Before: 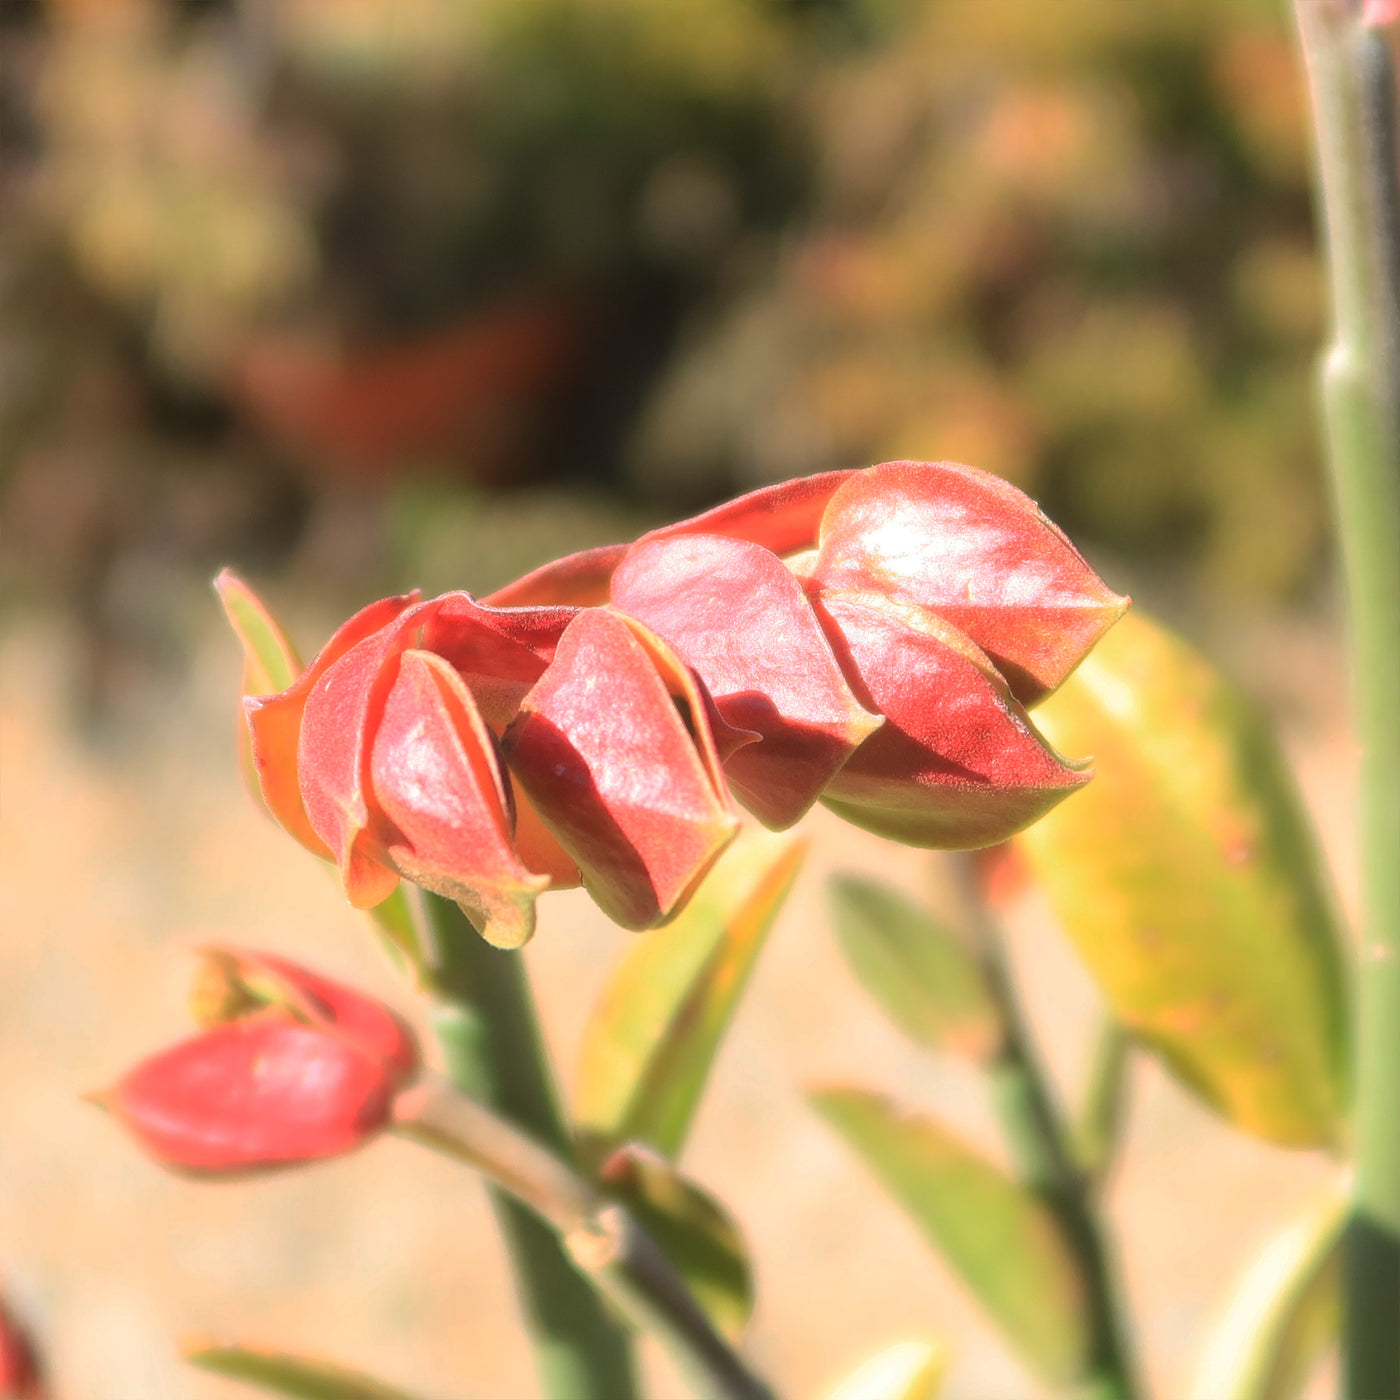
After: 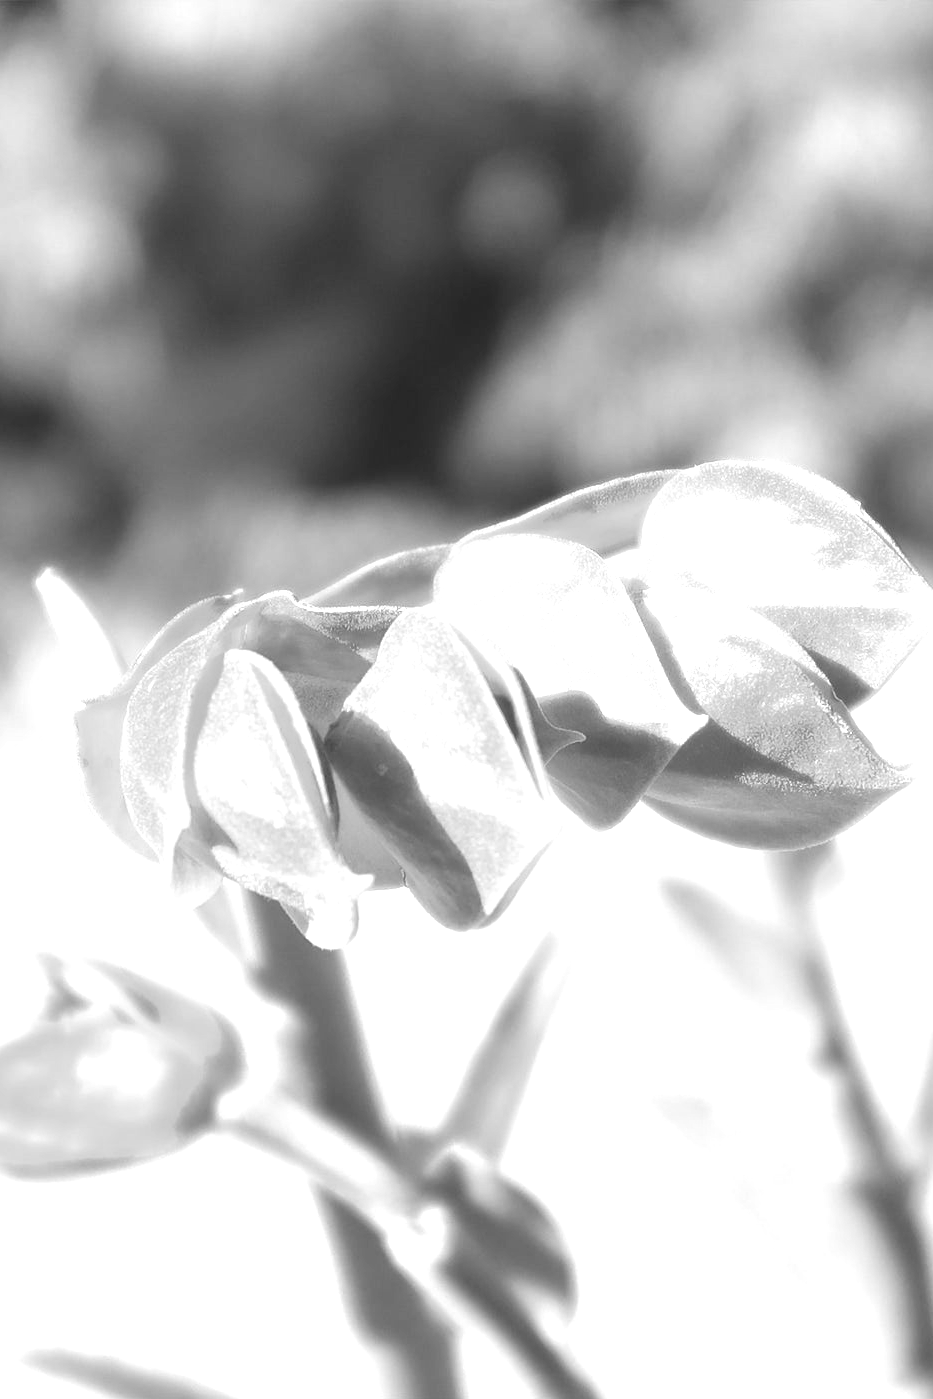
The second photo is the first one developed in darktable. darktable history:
rotate and perspective: automatic cropping original format, crop left 0, crop top 0
exposure: black level correction 0.001, exposure 1.129 EV, compensate exposure bias true, compensate highlight preservation false
monochrome: on, module defaults
crop and rotate: left 12.648%, right 20.685%
